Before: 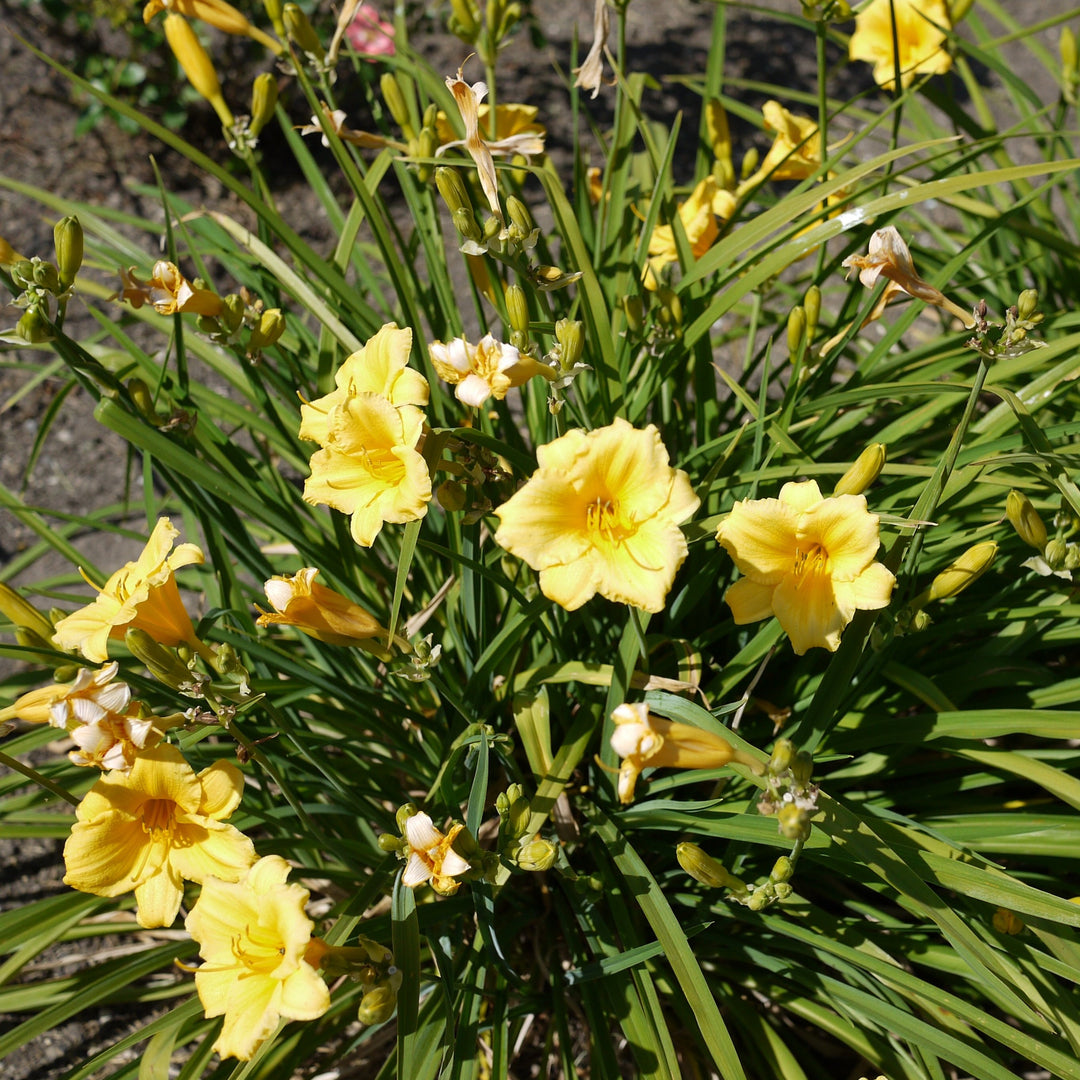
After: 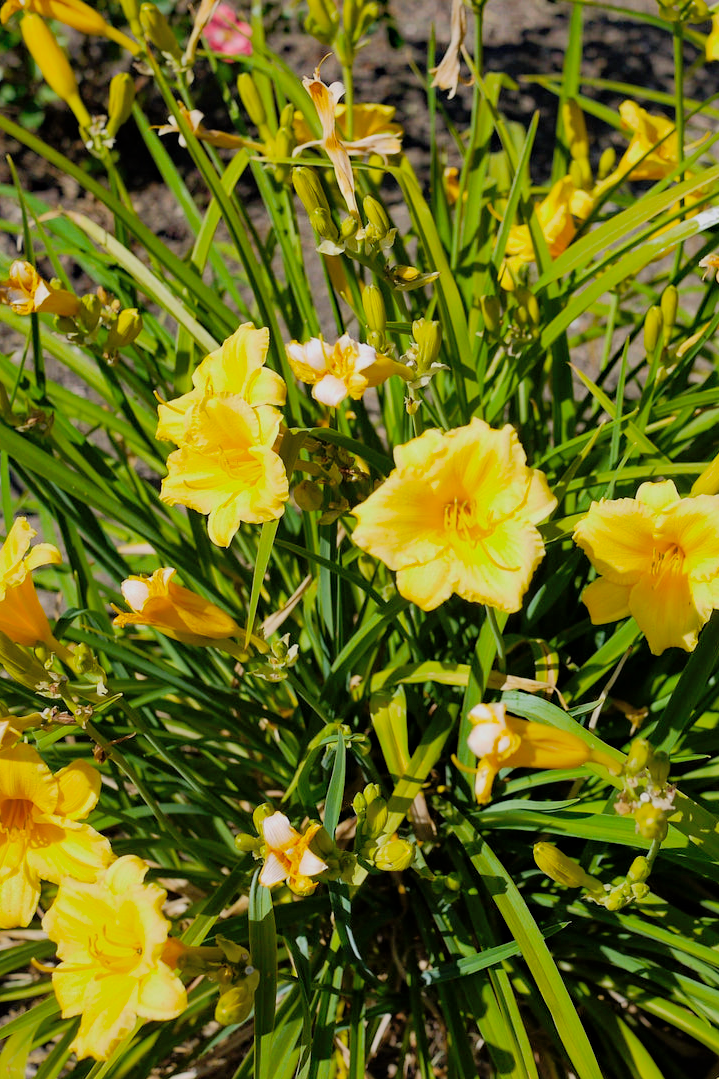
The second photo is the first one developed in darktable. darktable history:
local contrast: mode bilateral grid, contrast 15, coarseness 36, detail 105%, midtone range 0.2
exposure: black level correction 0, exposure 0.6 EV, compensate highlight preservation false
crop and rotate: left 13.342%, right 19.991%
shadows and highlights: on, module defaults
filmic rgb: black relative exposure -7.65 EV, white relative exposure 4.56 EV, hardness 3.61
haze removal: compatibility mode true, adaptive false
color balance rgb: perceptual saturation grading › global saturation 20%, global vibrance 20%
